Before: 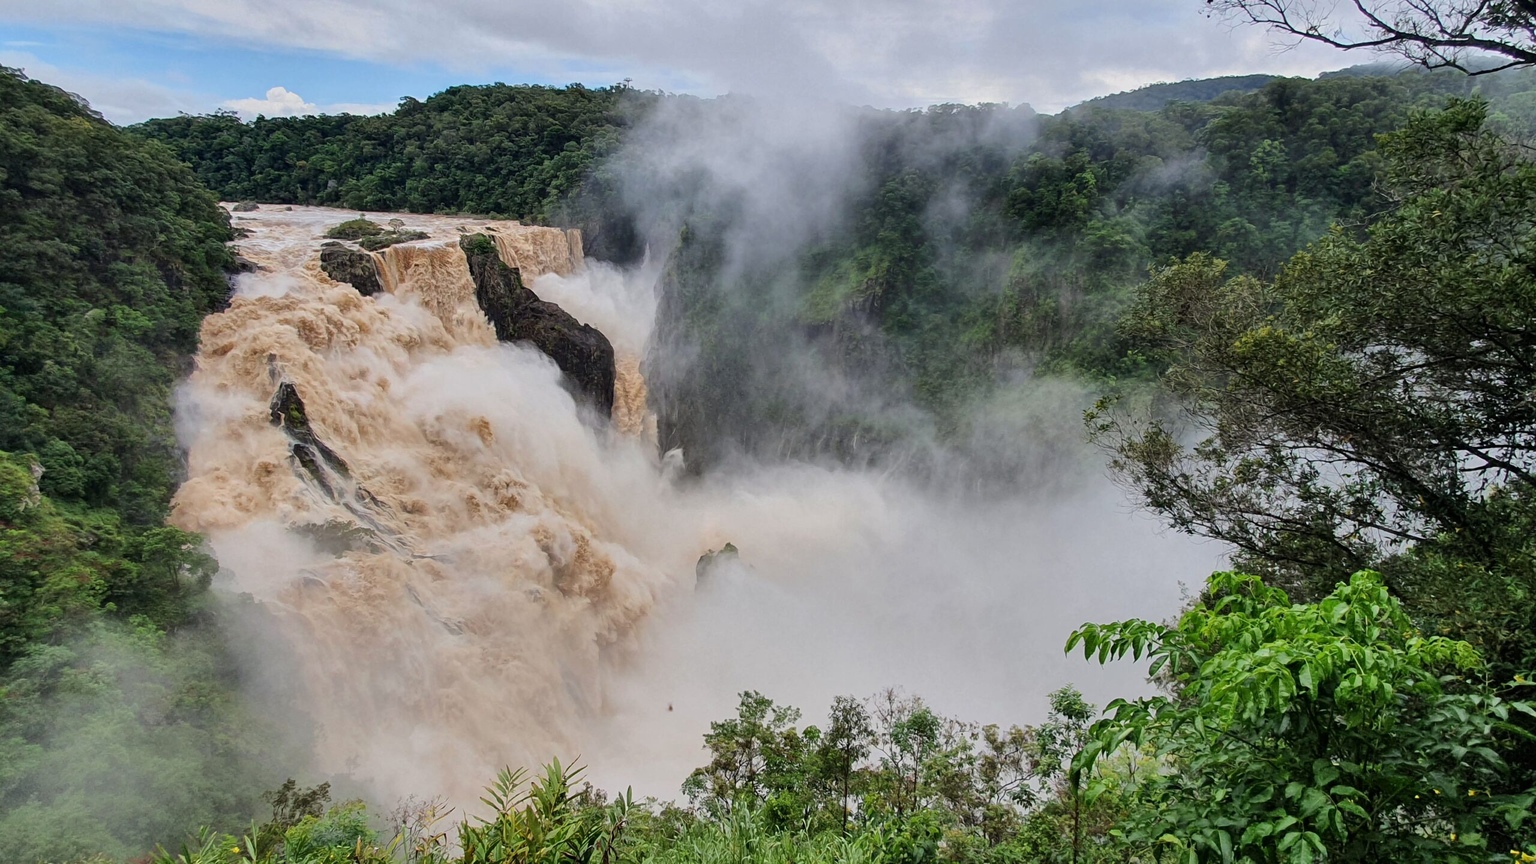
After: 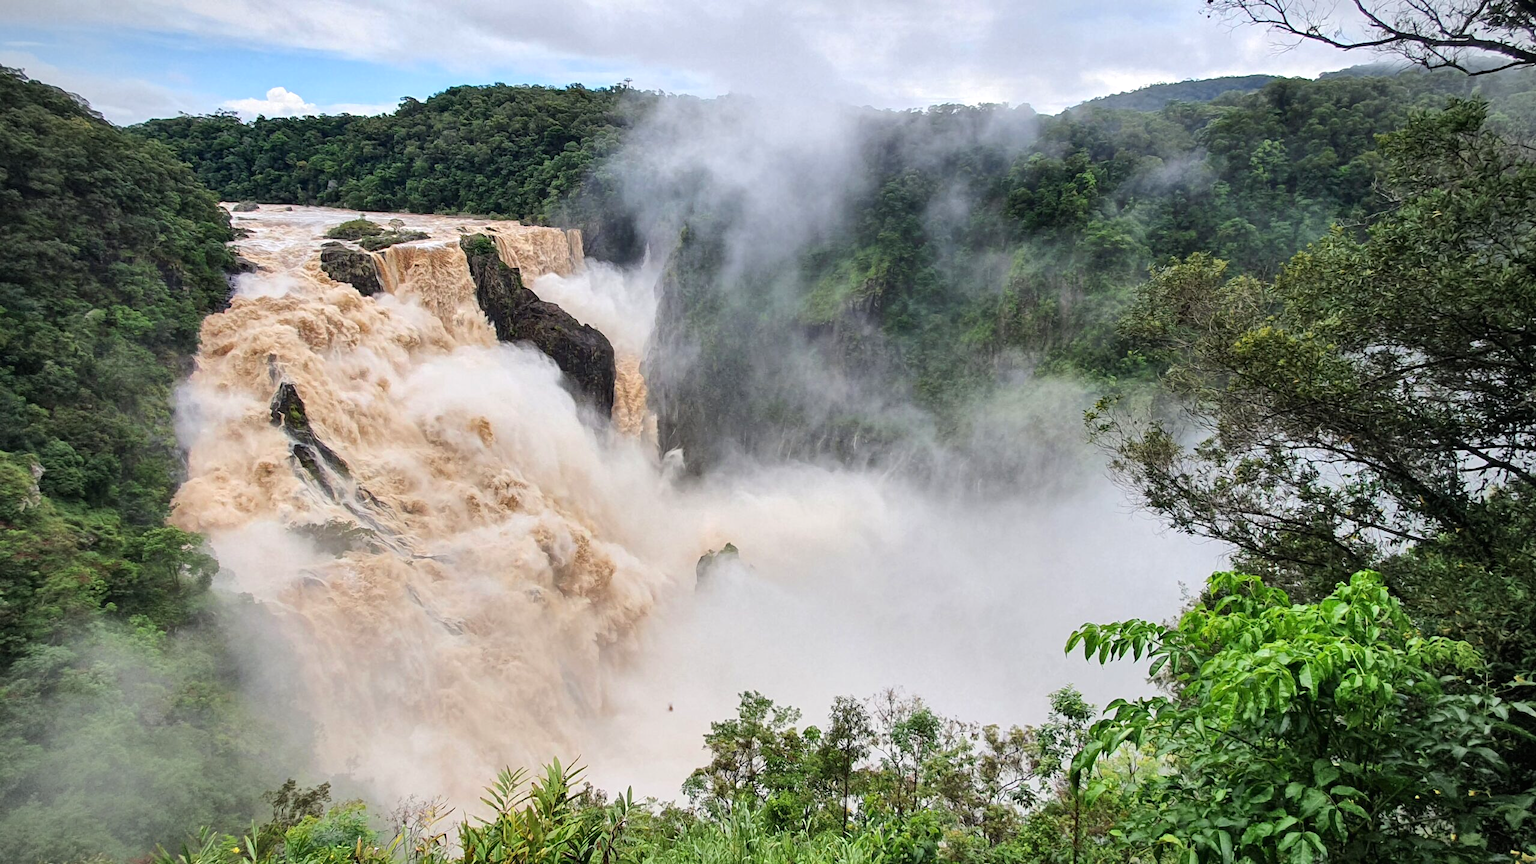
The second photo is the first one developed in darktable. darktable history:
exposure: black level correction 0, exposure 0.499 EV, compensate highlight preservation false
vignetting: on, module defaults
